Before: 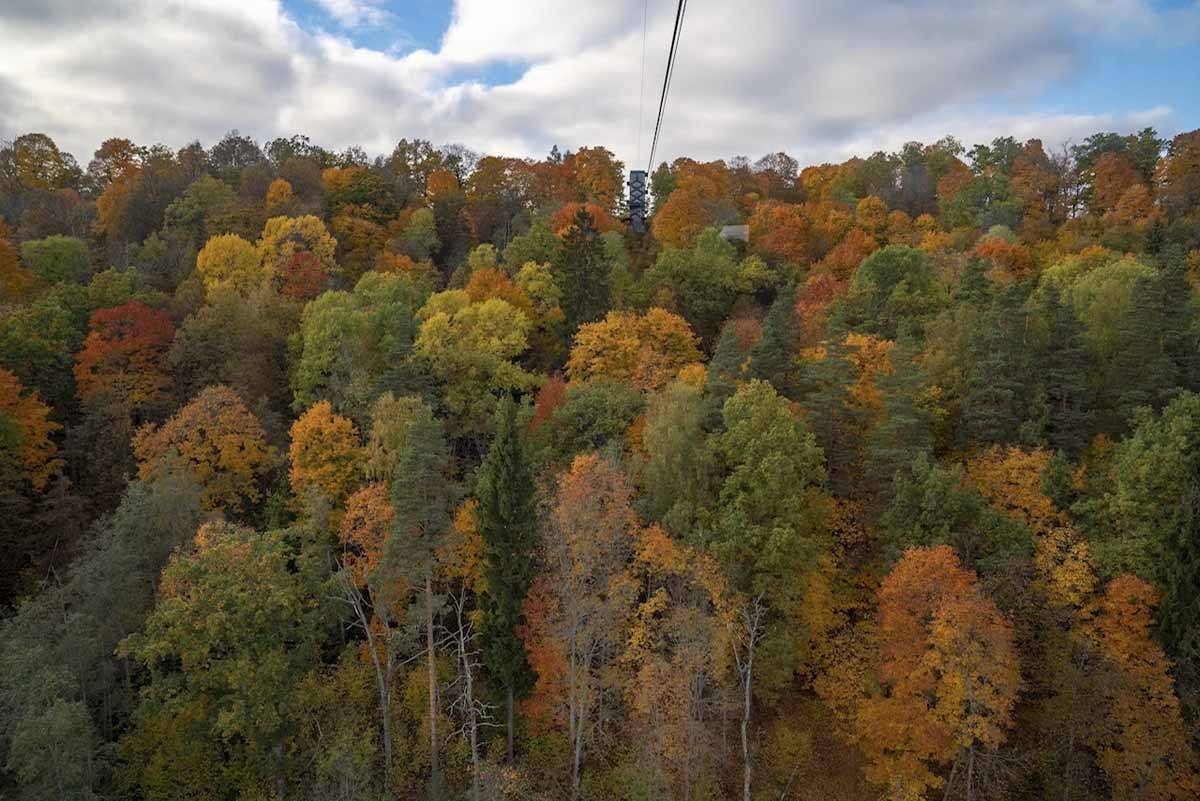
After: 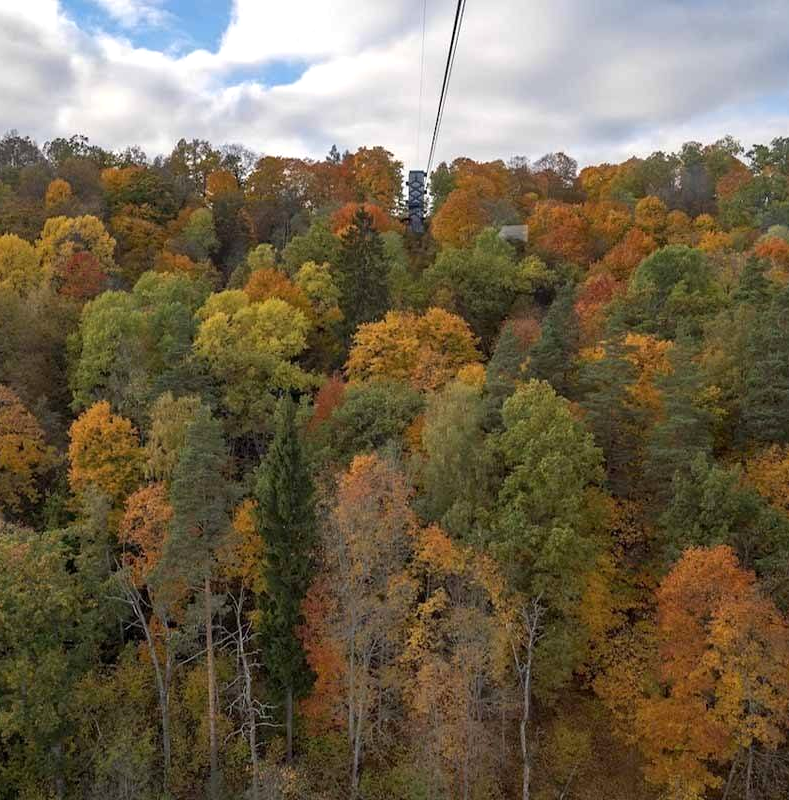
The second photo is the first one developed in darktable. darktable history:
exposure: black level correction 0.001, exposure 0.193 EV
crop and rotate: left 18.421%, right 15.766%
